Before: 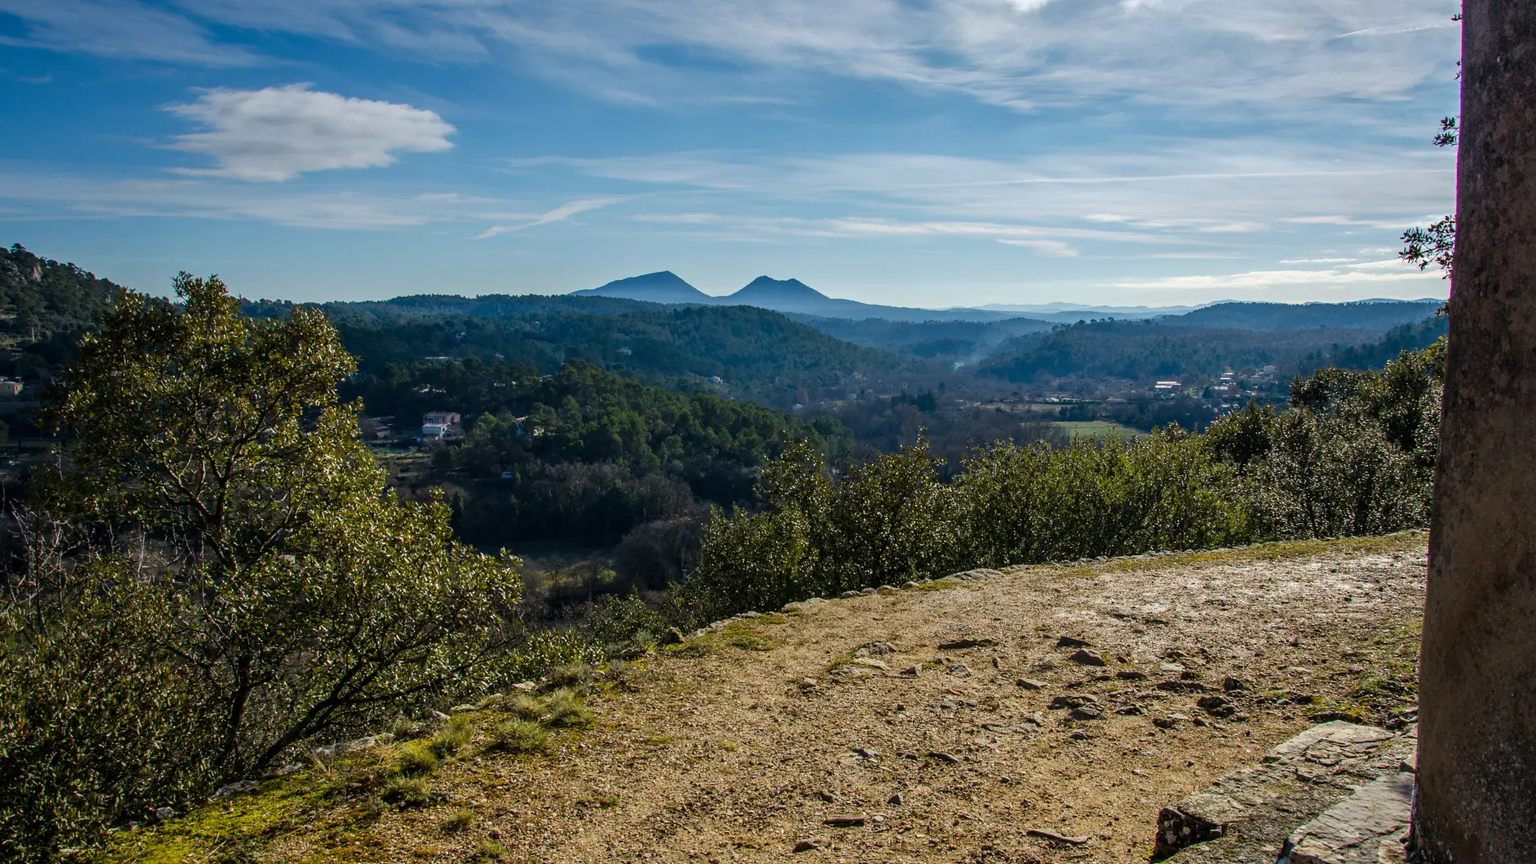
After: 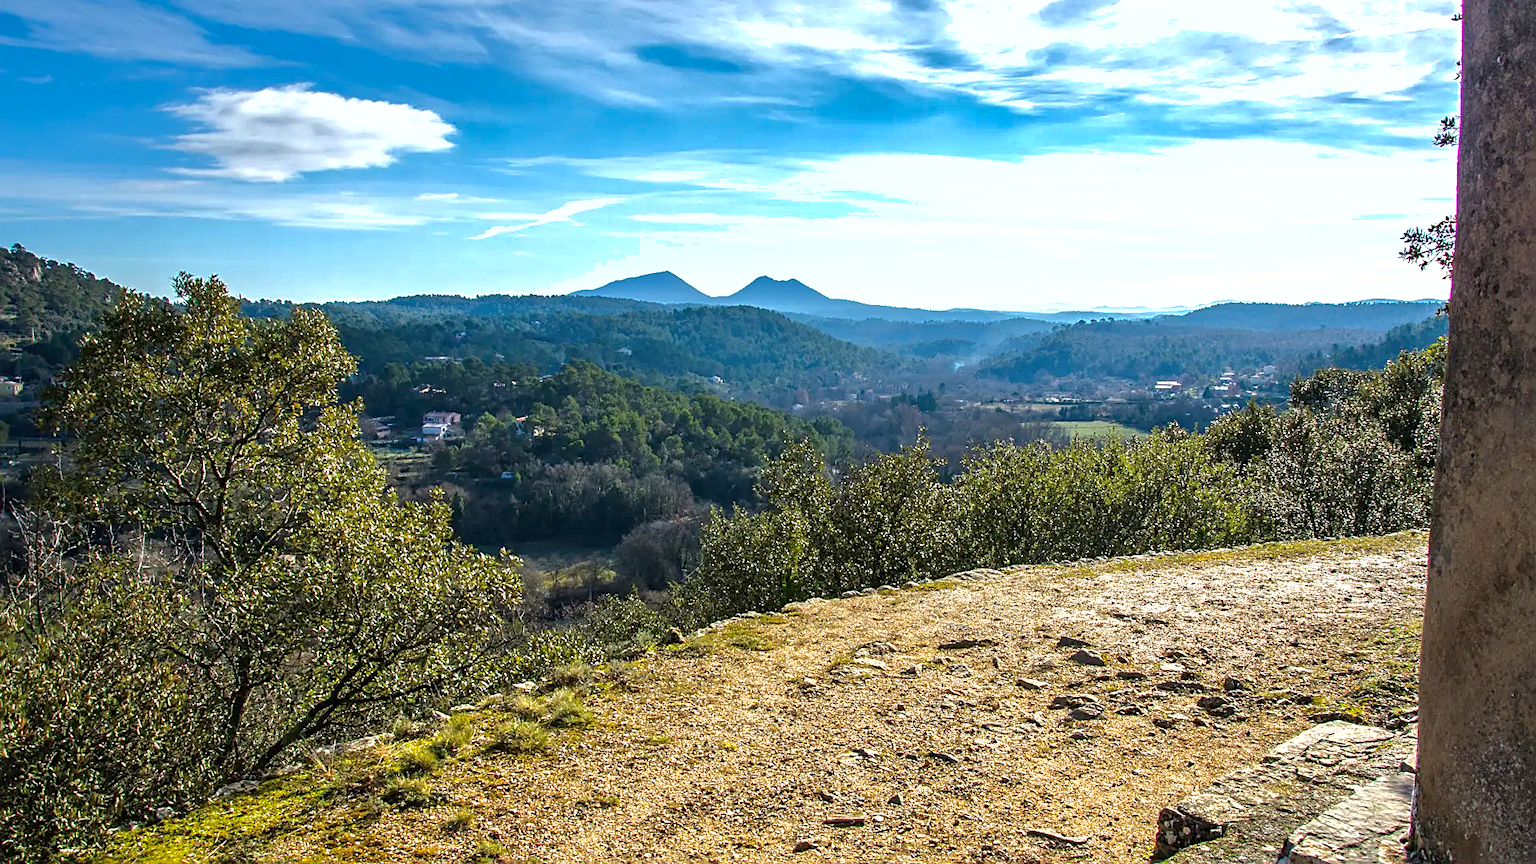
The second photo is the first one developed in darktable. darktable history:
shadows and highlights: shadows 39.78, highlights -60.04
exposure: black level correction 0, exposure 1.2 EV, compensate highlight preservation false
sharpen: on, module defaults
